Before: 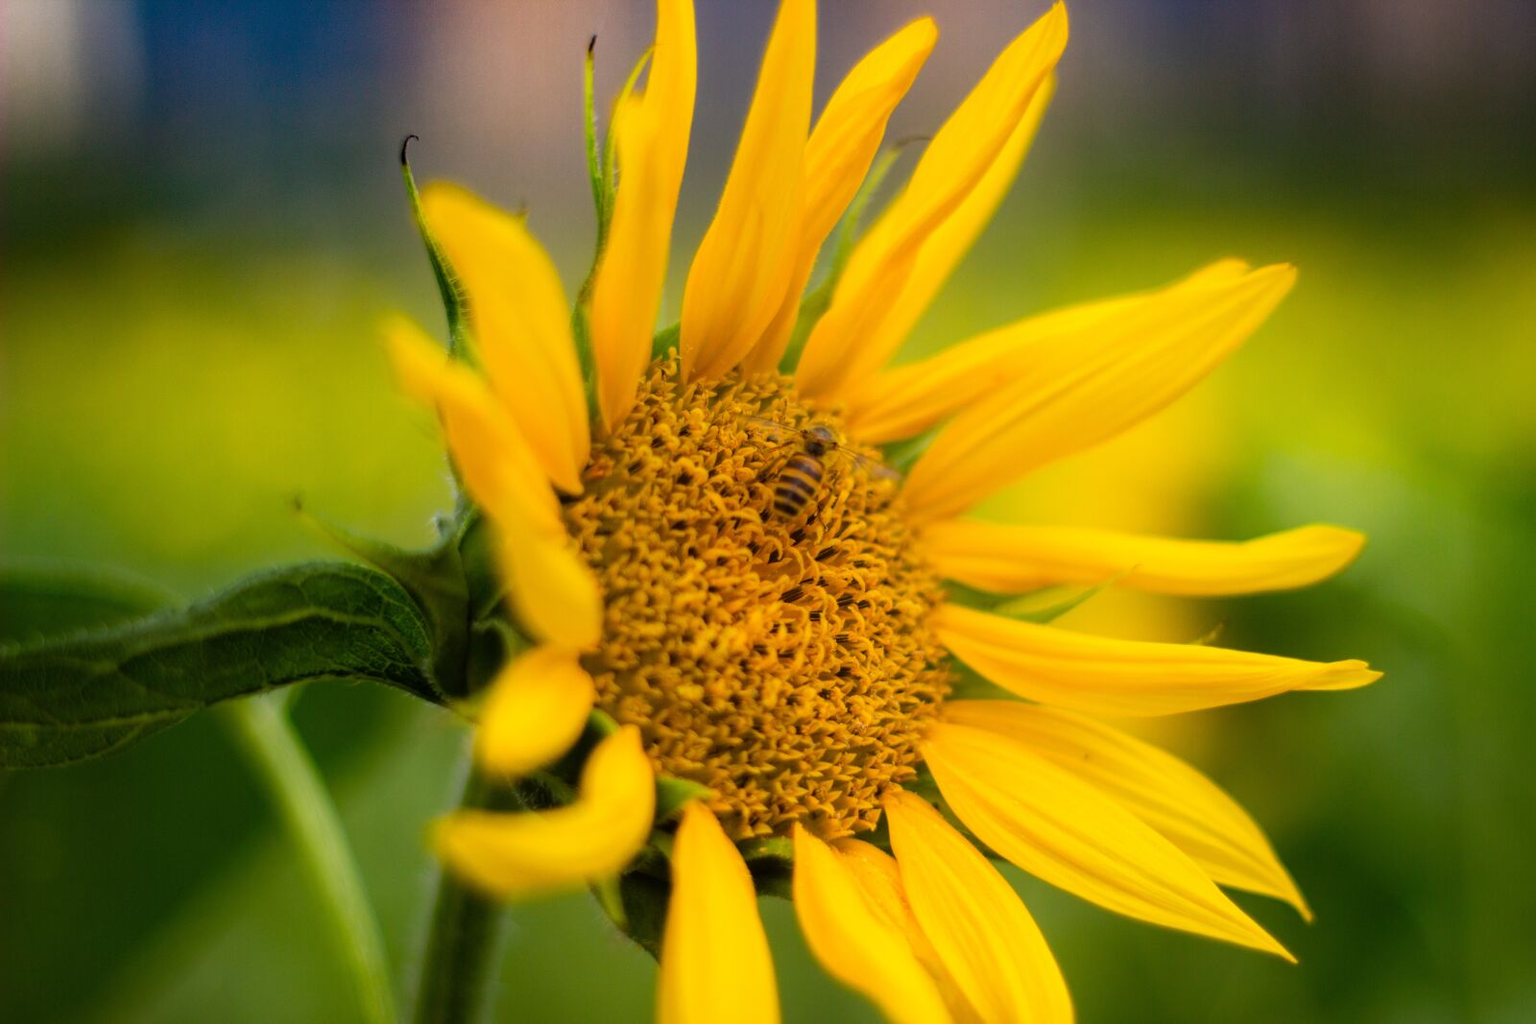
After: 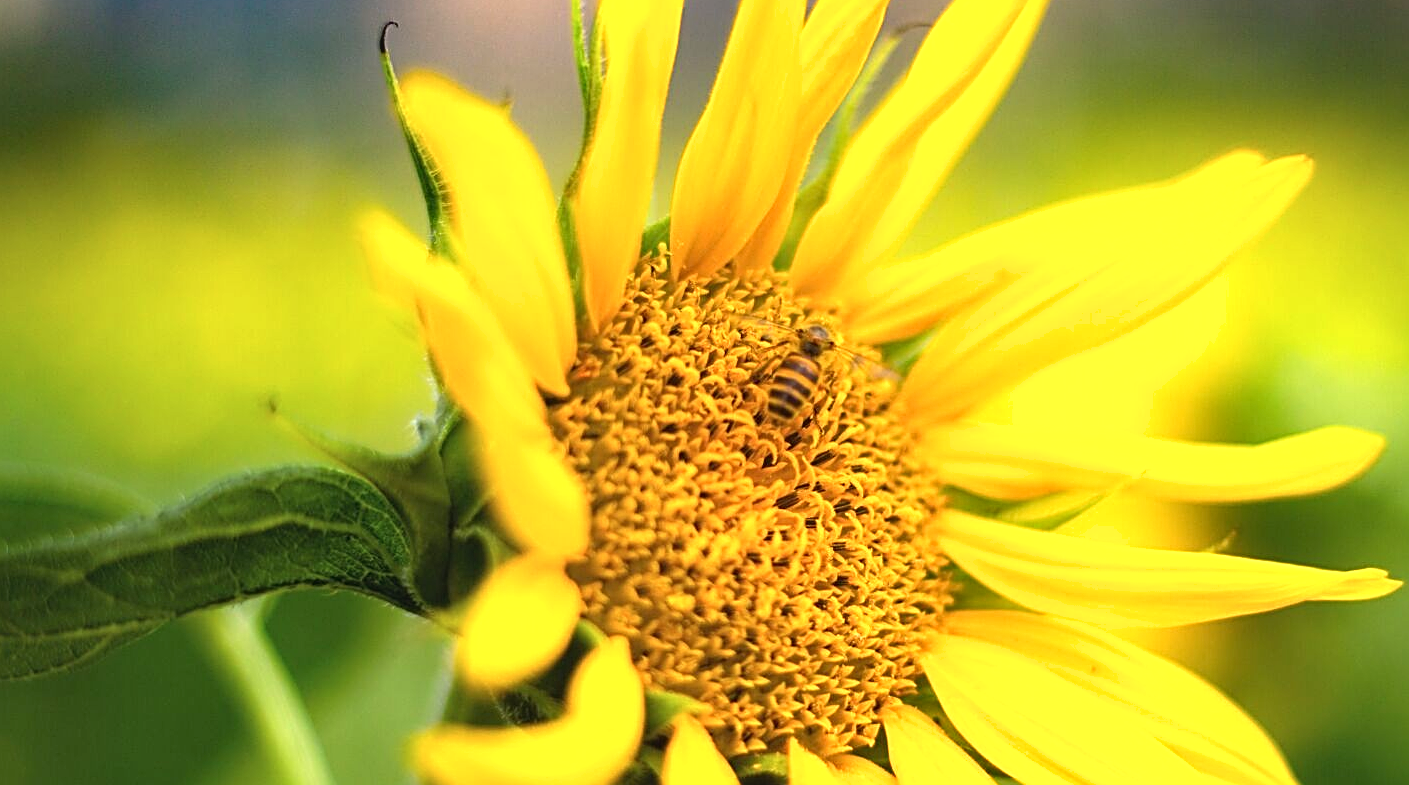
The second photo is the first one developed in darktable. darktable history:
shadows and highlights: shadows 36.53, highlights -27.72, soften with gaussian
contrast brightness saturation: contrast -0.09, saturation -0.088
crop and rotate: left 2.425%, top 11.245%, right 9.511%, bottom 15.102%
exposure: black level correction 0, exposure 1.101 EV, compensate highlight preservation false
sharpen: radius 2.559, amount 0.652
